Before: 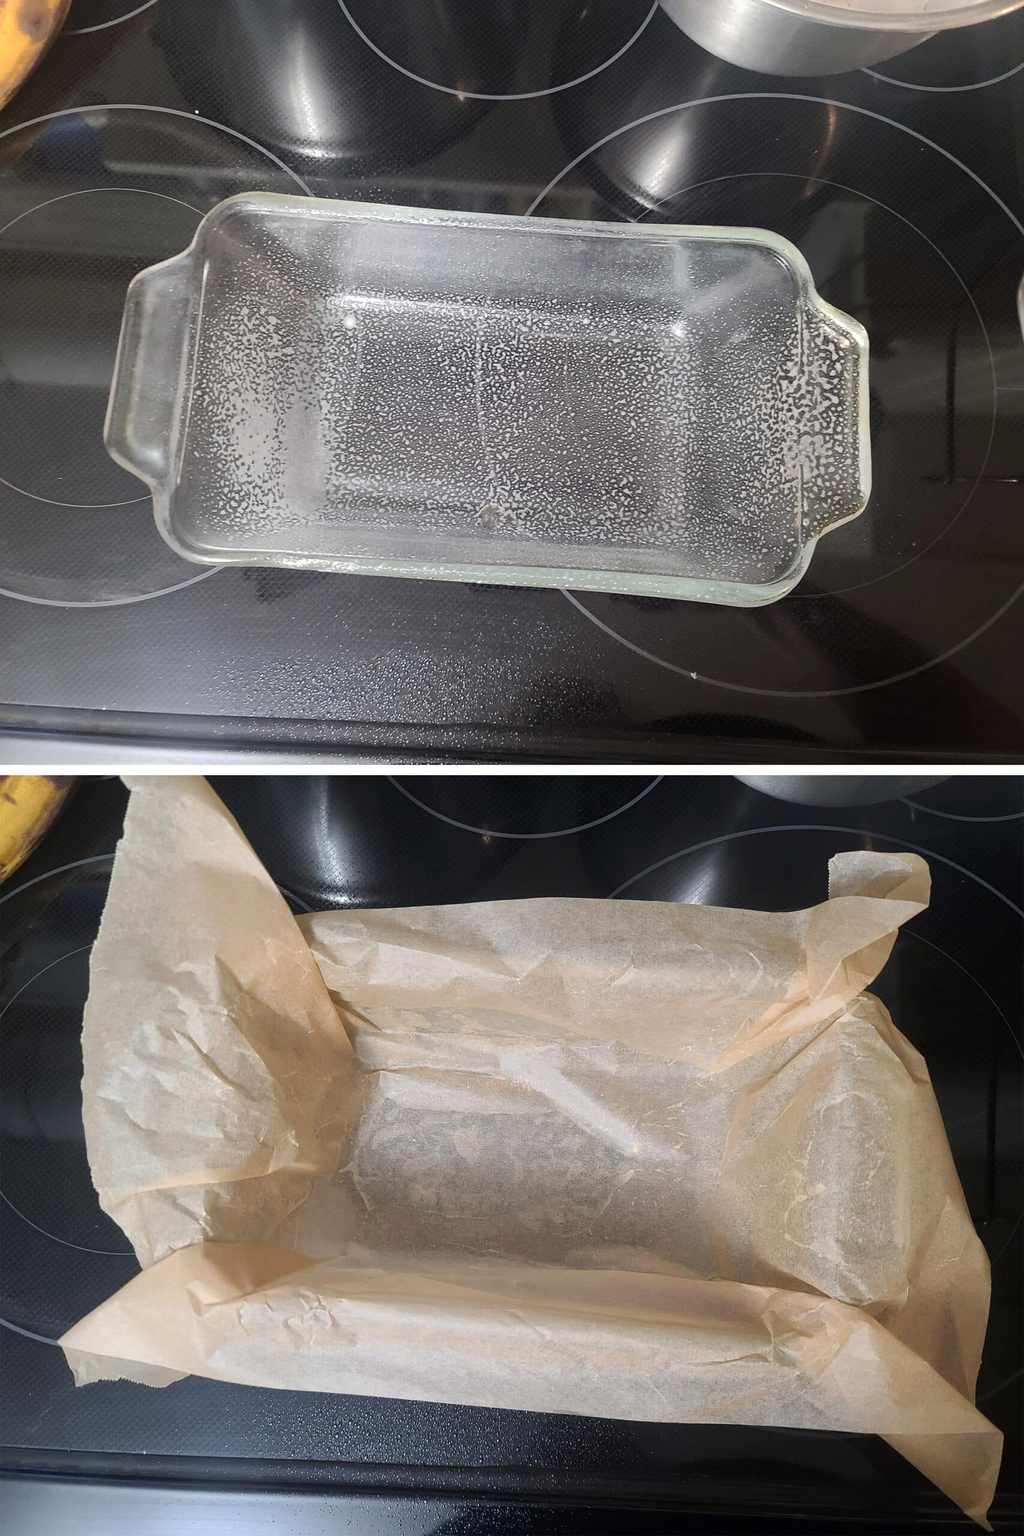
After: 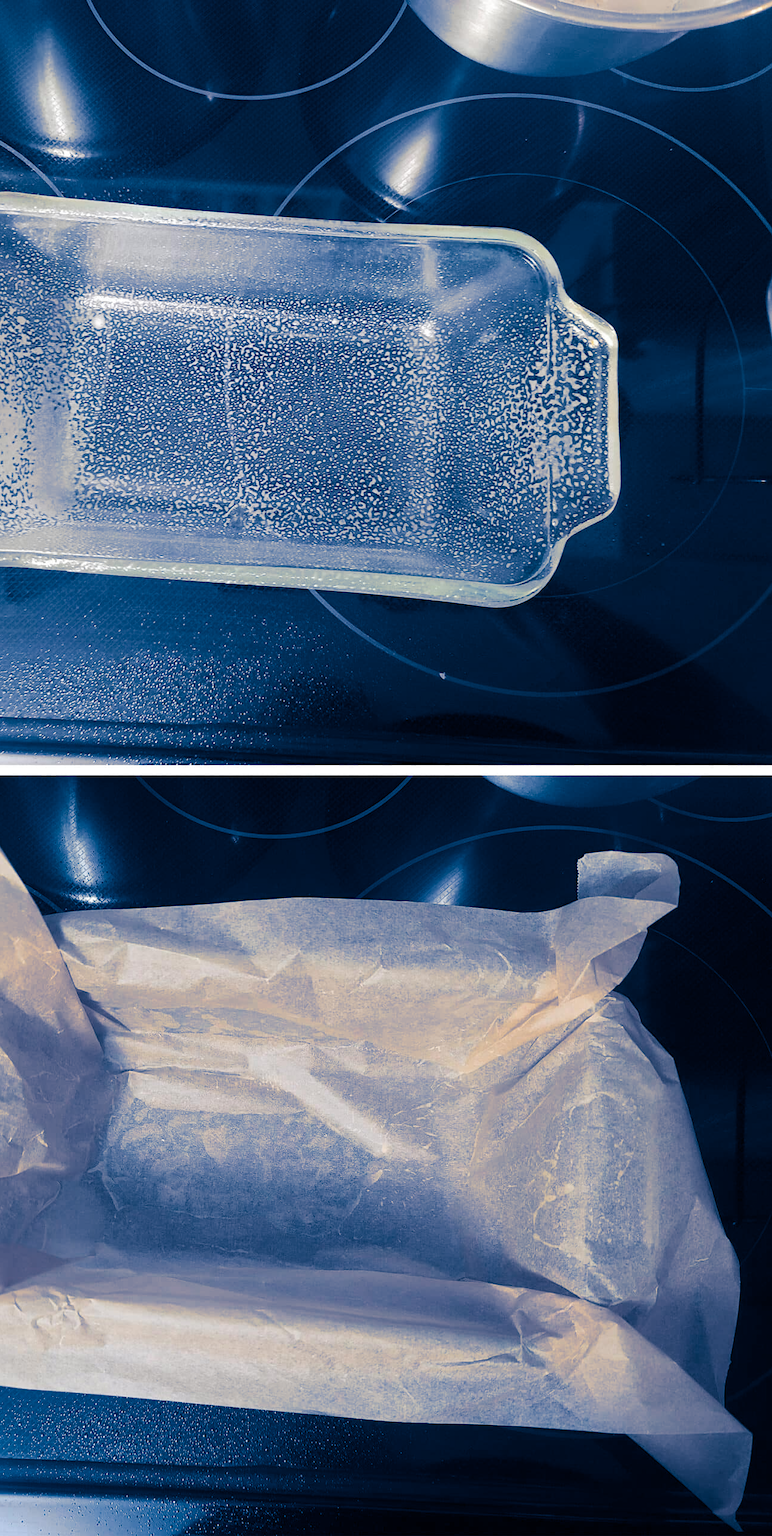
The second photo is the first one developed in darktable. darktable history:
crop and rotate: left 24.6%
color balance rgb: perceptual saturation grading › global saturation 20%, perceptual saturation grading › highlights -25%, perceptual saturation grading › shadows 50%
split-toning: shadows › hue 226.8°, shadows › saturation 1, highlights › saturation 0, balance -61.41
